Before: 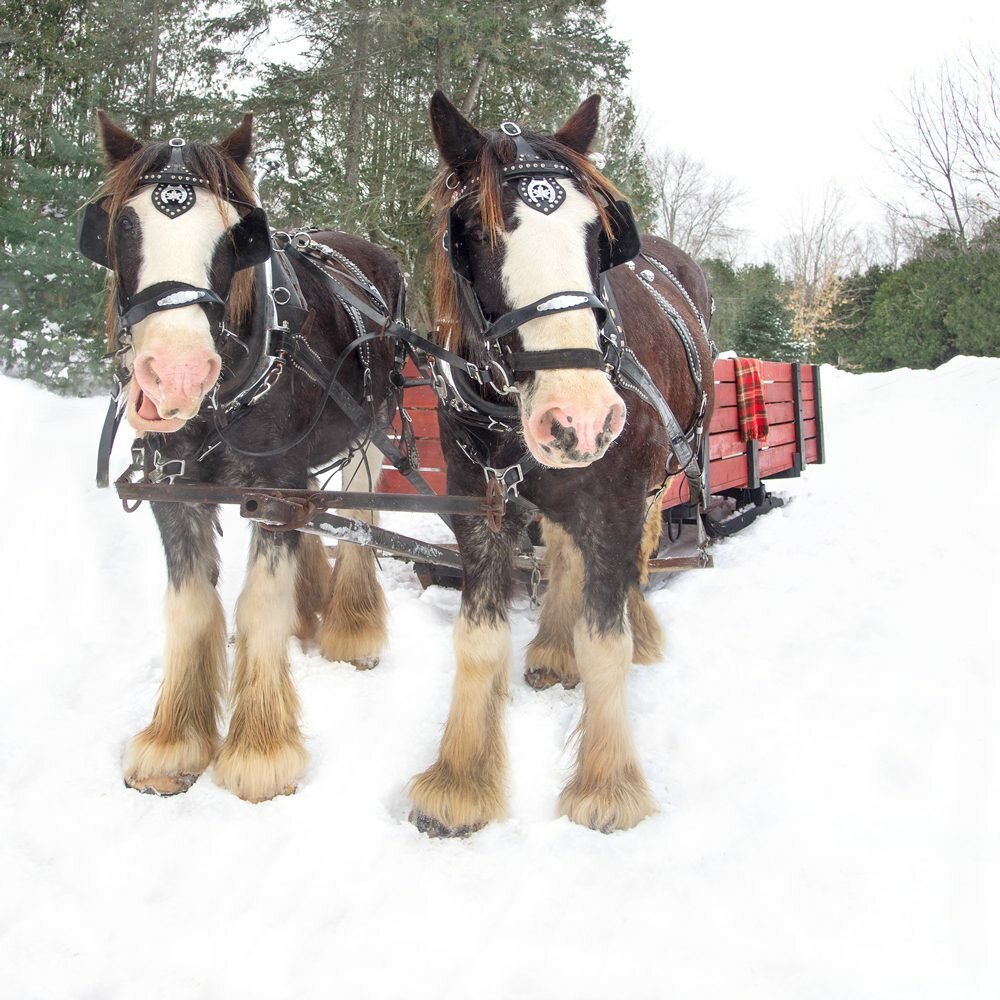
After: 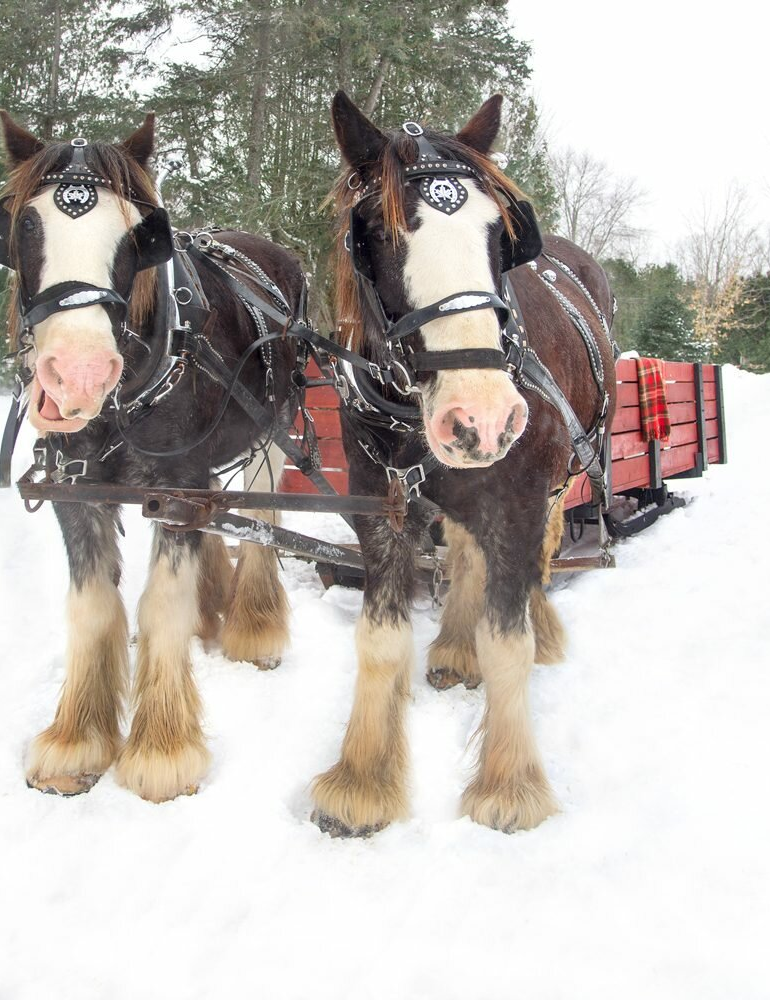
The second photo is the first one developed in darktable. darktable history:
crop: left 9.844%, right 12.79%
